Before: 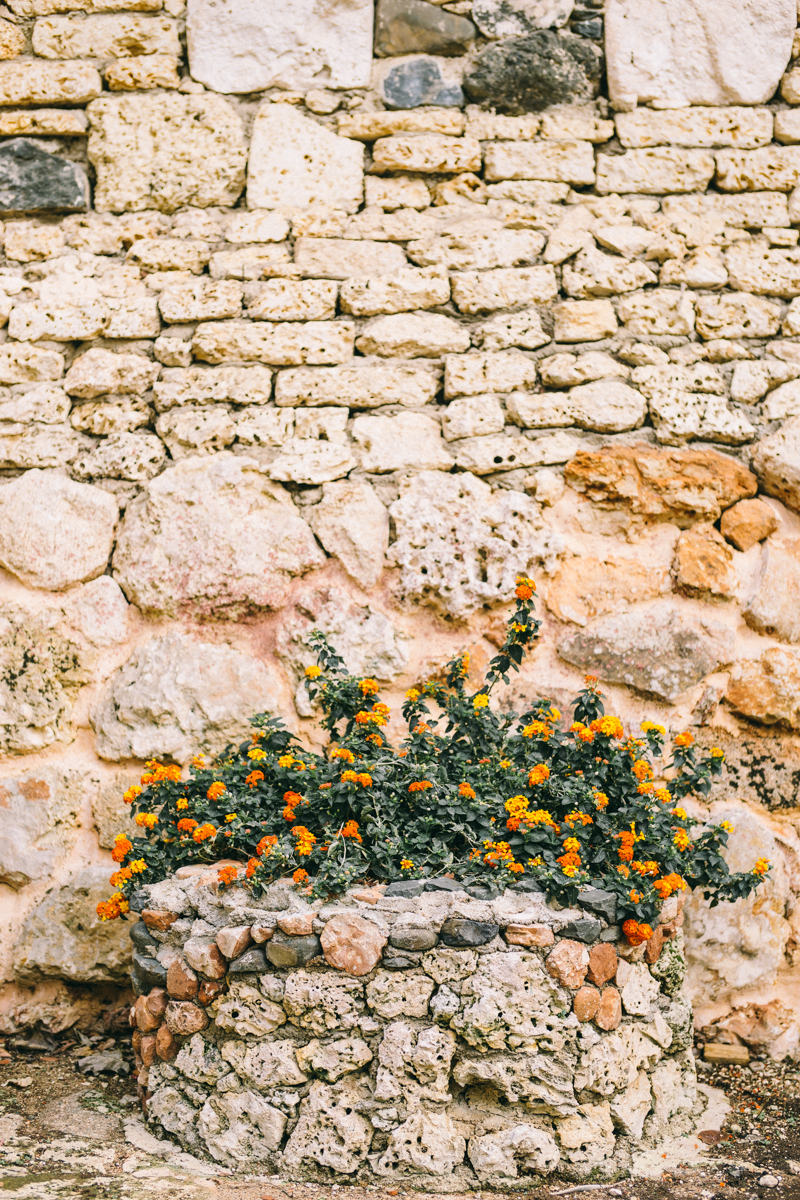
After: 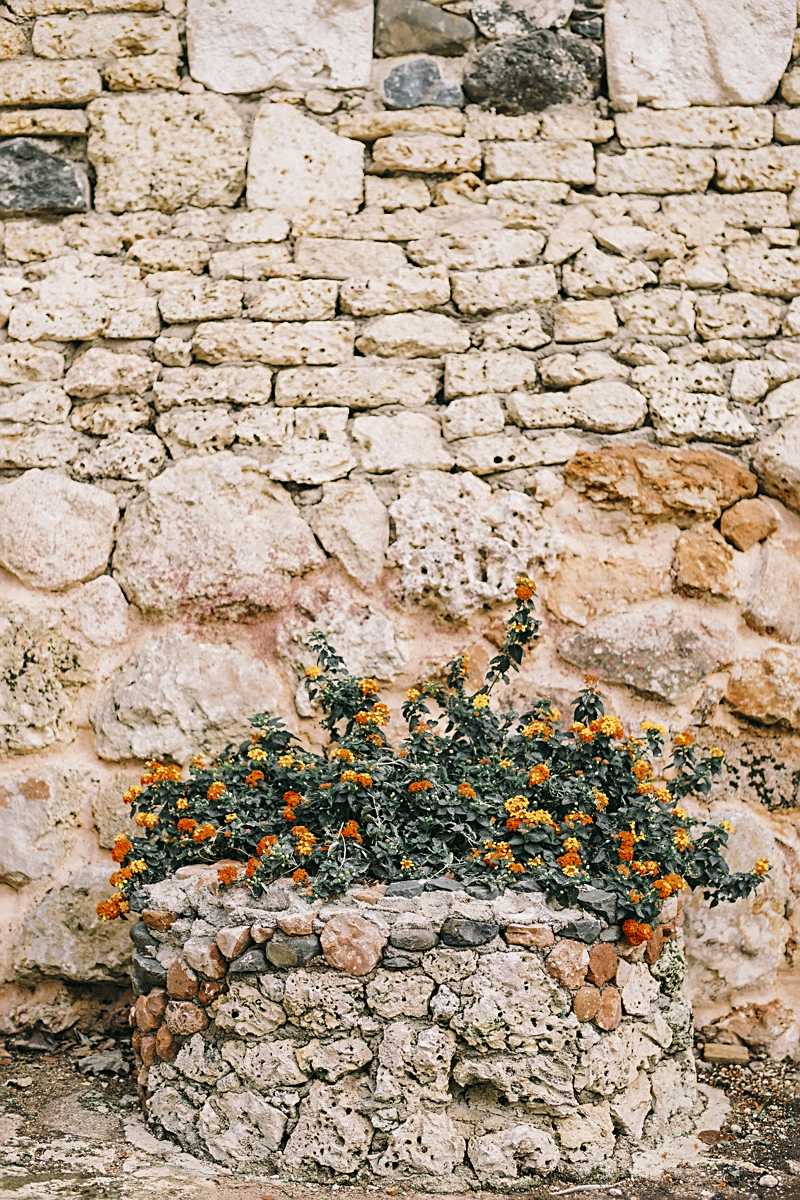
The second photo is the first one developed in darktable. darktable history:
sharpen: on, module defaults
color zones: curves: ch0 [(0, 0.5) (0.125, 0.4) (0.25, 0.5) (0.375, 0.4) (0.5, 0.4) (0.625, 0.35) (0.75, 0.35) (0.875, 0.5)]; ch1 [(0, 0.35) (0.125, 0.45) (0.25, 0.35) (0.375, 0.35) (0.5, 0.35) (0.625, 0.35) (0.75, 0.45) (0.875, 0.35)]; ch2 [(0, 0.6) (0.125, 0.5) (0.25, 0.5) (0.375, 0.6) (0.5, 0.6) (0.625, 0.5) (0.75, 0.5) (0.875, 0.5)]
exposure: exposure -0.061 EV, compensate exposure bias true, compensate highlight preservation false
